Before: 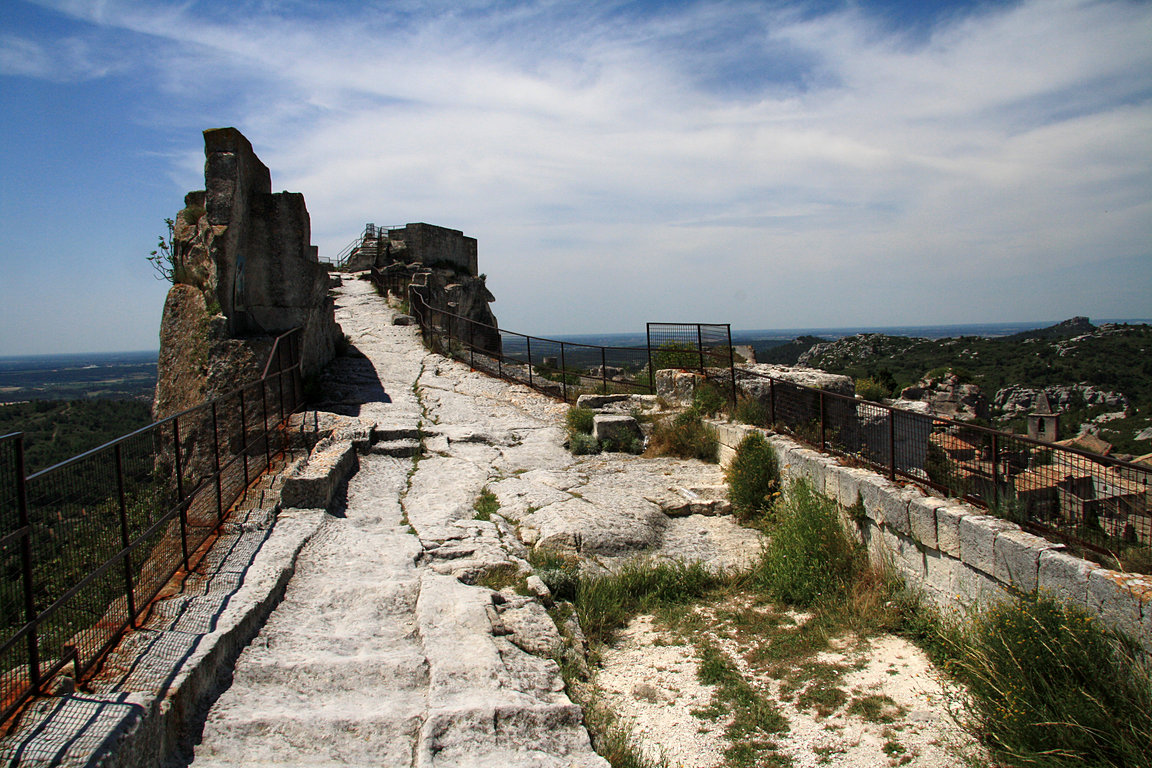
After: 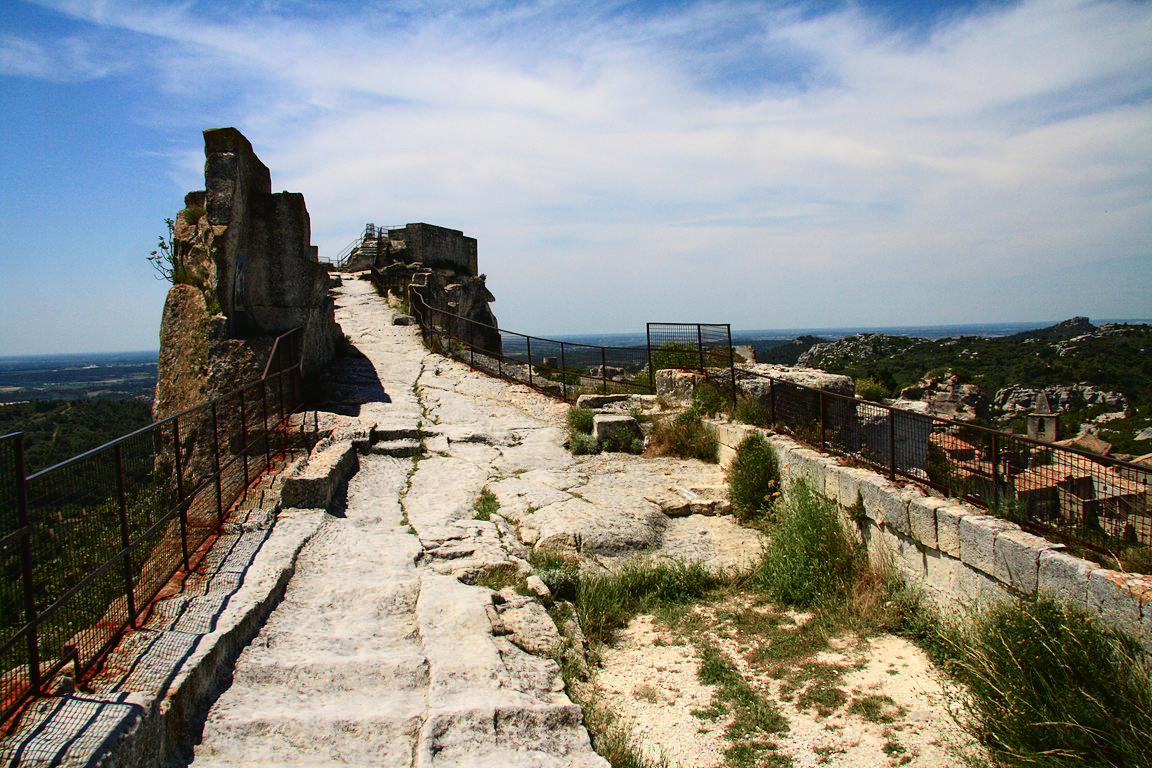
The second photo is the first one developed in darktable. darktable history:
tone curve: curves: ch0 [(0, 0.021) (0.049, 0.044) (0.152, 0.14) (0.328, 0.357) (0.473, 0.529) (0.641, 0.705) (0.868, 0.887) (1, 0.969)]; ch1 [(0, 0) (0.322, 0.328) (0.43, 0.425) (0.474, 0.466) (0.502, 0.503) (0.522, 0.526) (0.564, 0.591) (0.602, 0.632) (0.677, 0.701) (0.859, 0.885) (1, 1)]; ch2 [(0, 0) (0.33, 0.301) (0.447, 0.44) (0.502, 0.505) (0.535, 0.554) (0.565, 0.598) (0.618, 0.629) (1, 1)], color space Lab, independent channels, preserve colors none
levels: levels [0, 0.498, 1]
